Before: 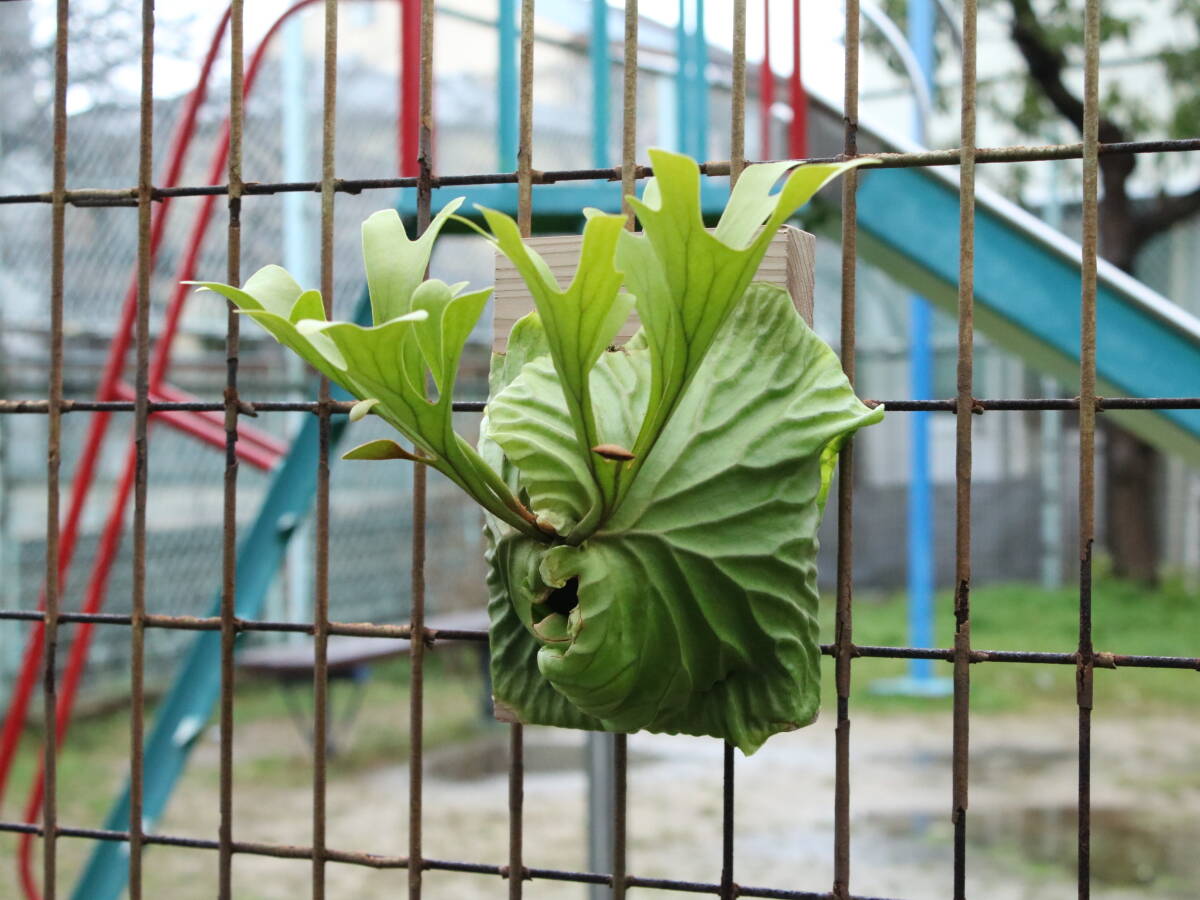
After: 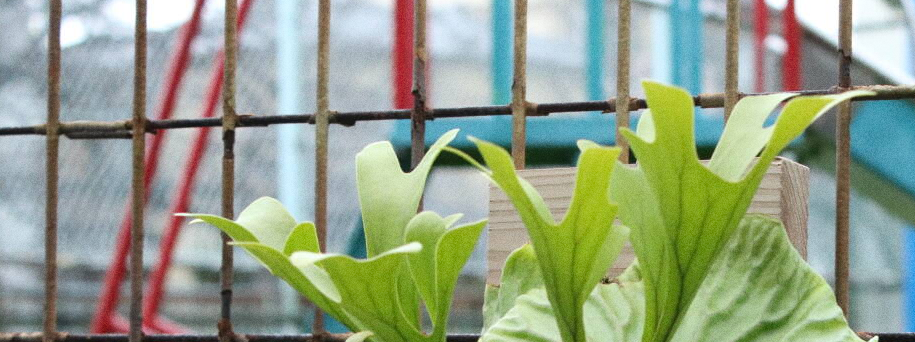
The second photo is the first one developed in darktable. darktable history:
crop: left 0.579%, top 7.627%, right 23.167%, bottom 54.275%
grain: coarseness 0.09 ISO
